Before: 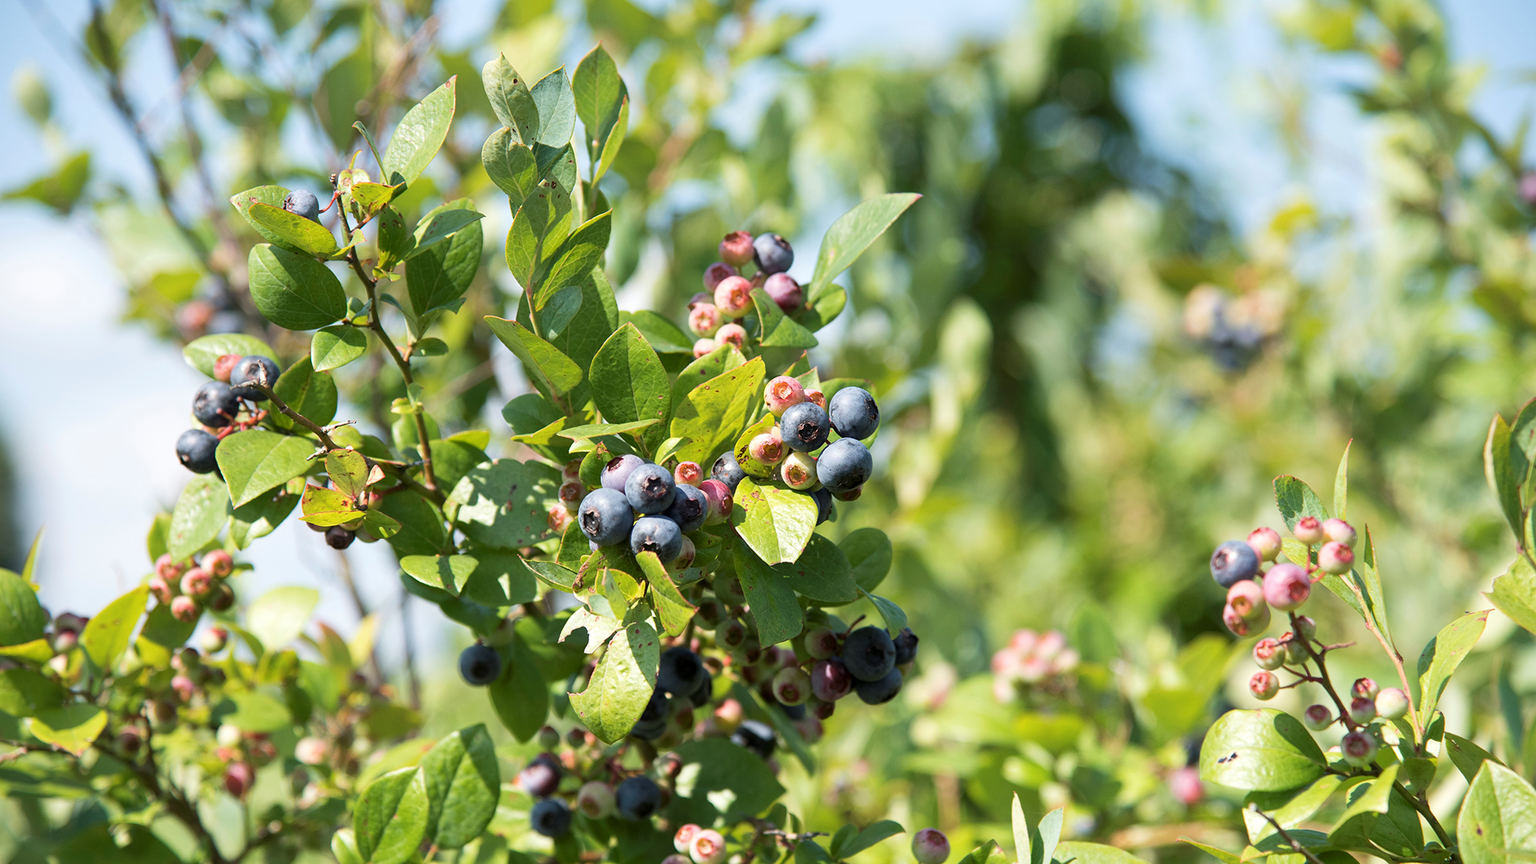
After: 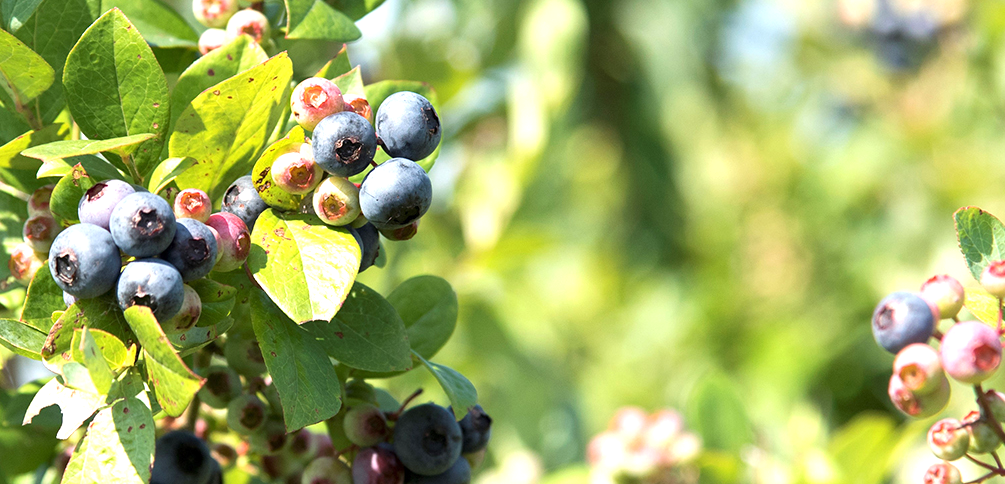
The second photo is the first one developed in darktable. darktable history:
exposure: exposure 0.663 EV, compensate highlight preservation false
crop: left 35.209%, top 36.648%, right 14.523%, bottom 20.076%
